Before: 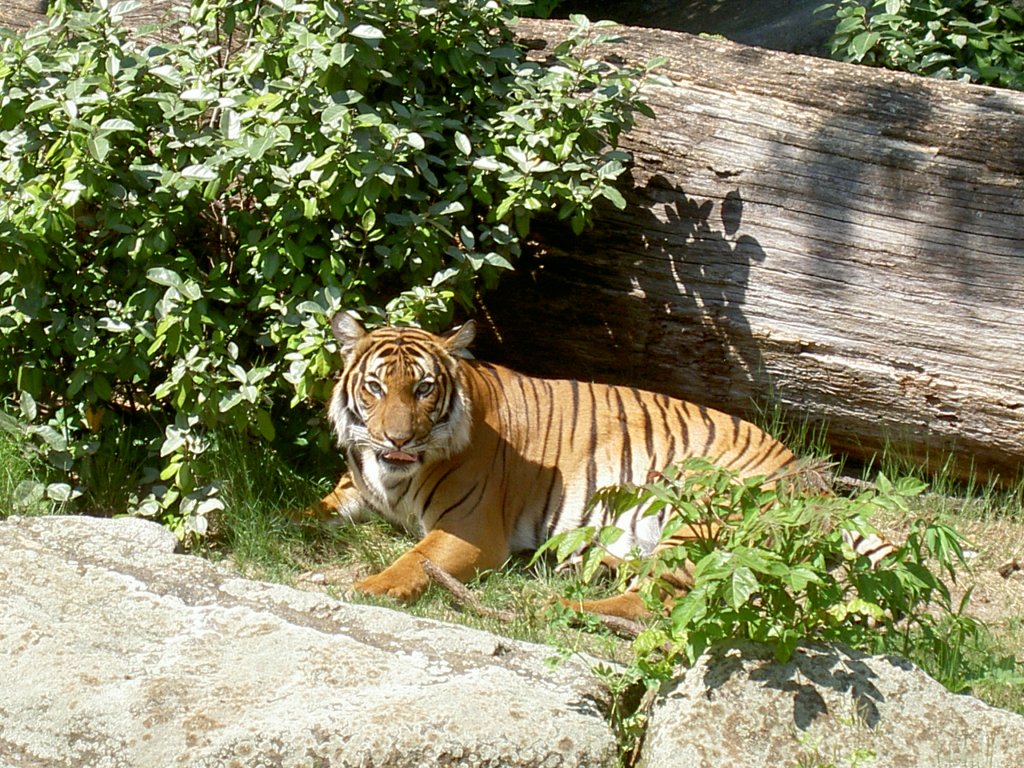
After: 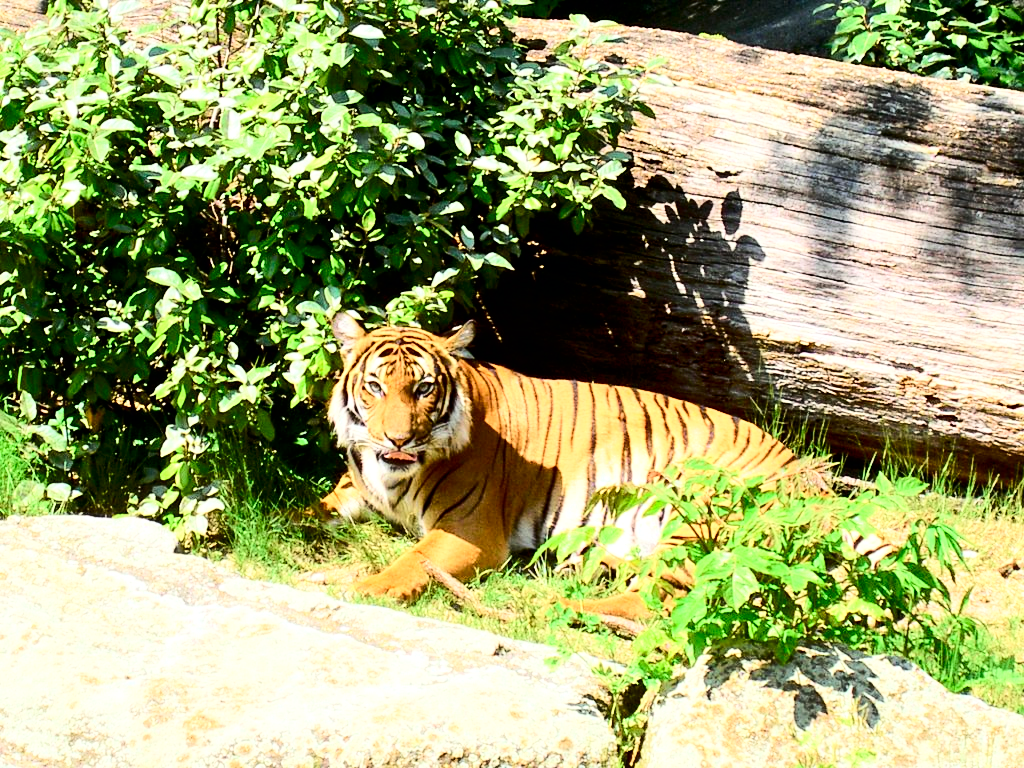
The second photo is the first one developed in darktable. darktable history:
tone equalizer: -8 EV -0.427 EV, -7 EV -0.398 EV, -6 EV -0.348 EV, -5 EV -0.258 EV, -3 EV 0.195 EV, -2 EV 0.312 EV, -1 EV 0.394 EV, +0 EV 0.432 EV, edges refinement/feathering 500, mask exposure compensation -1.57 EV, preserve details no
tone curve: curves: ch0 [(0, 0) (0.126, 0.061) (0.338, 0.285) (0.494, 0.518) (0.703, 0.762) (1, 1)]; ch1 [(0, 0) (0.389, 0.313) (0.457, 0.442) (0.5, 0.501) (0.55, 0.578) (1, 1)]; ch2 [(0, 0) (0.44, 0.424) (0.501, 0.499) (0.557, 0.564) (0.613, 0.67) (0.707, 0.746) (1, 1)], color space Lab, independent channels, preserve colors none
base curve: curves: ch0 [(0, 0) (0.005, 0.002) (0.15, 0.3) (0.4, 0.7) (0.75, 0.95) (1, 1)]
